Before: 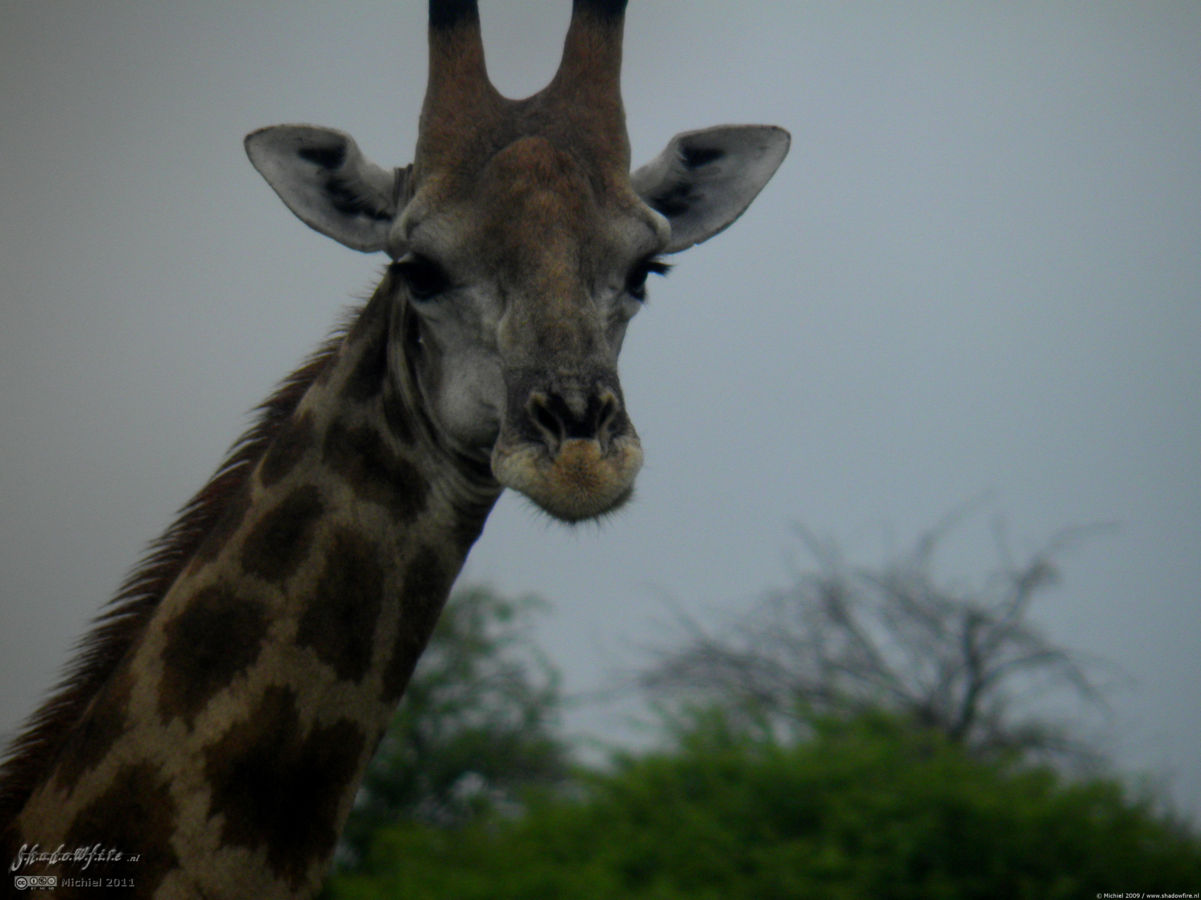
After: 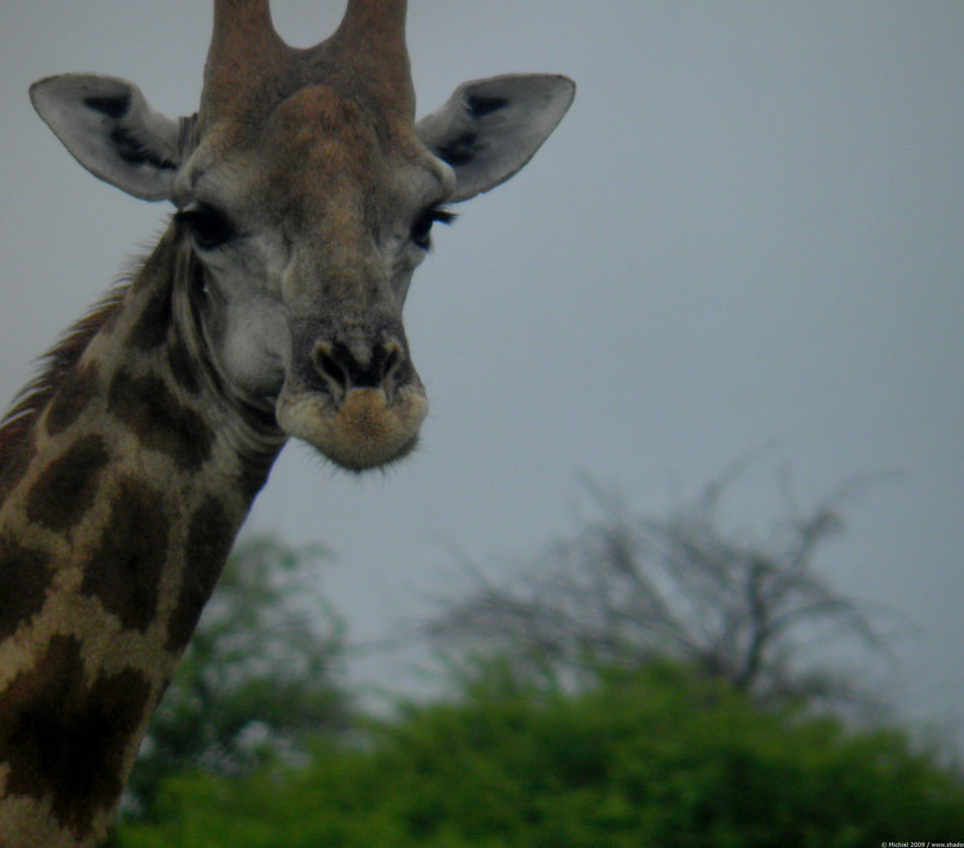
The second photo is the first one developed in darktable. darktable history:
crop and rotate: left 17.959%, top 5.771%, right 1.742%
shadows and highlights: on, module defaults
